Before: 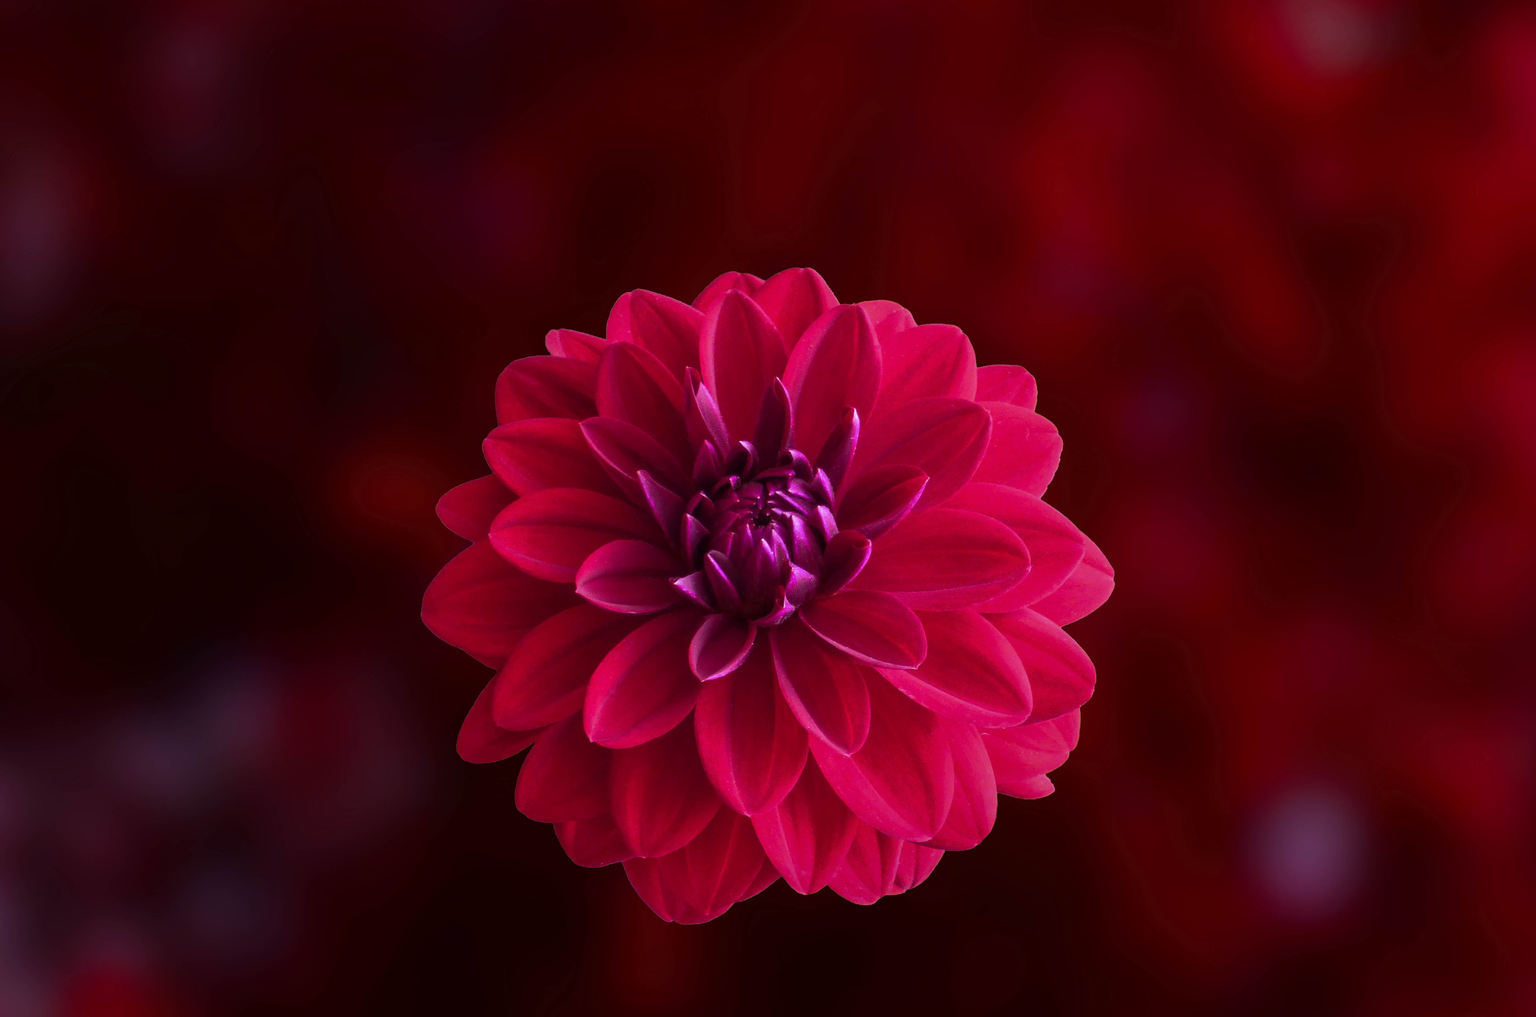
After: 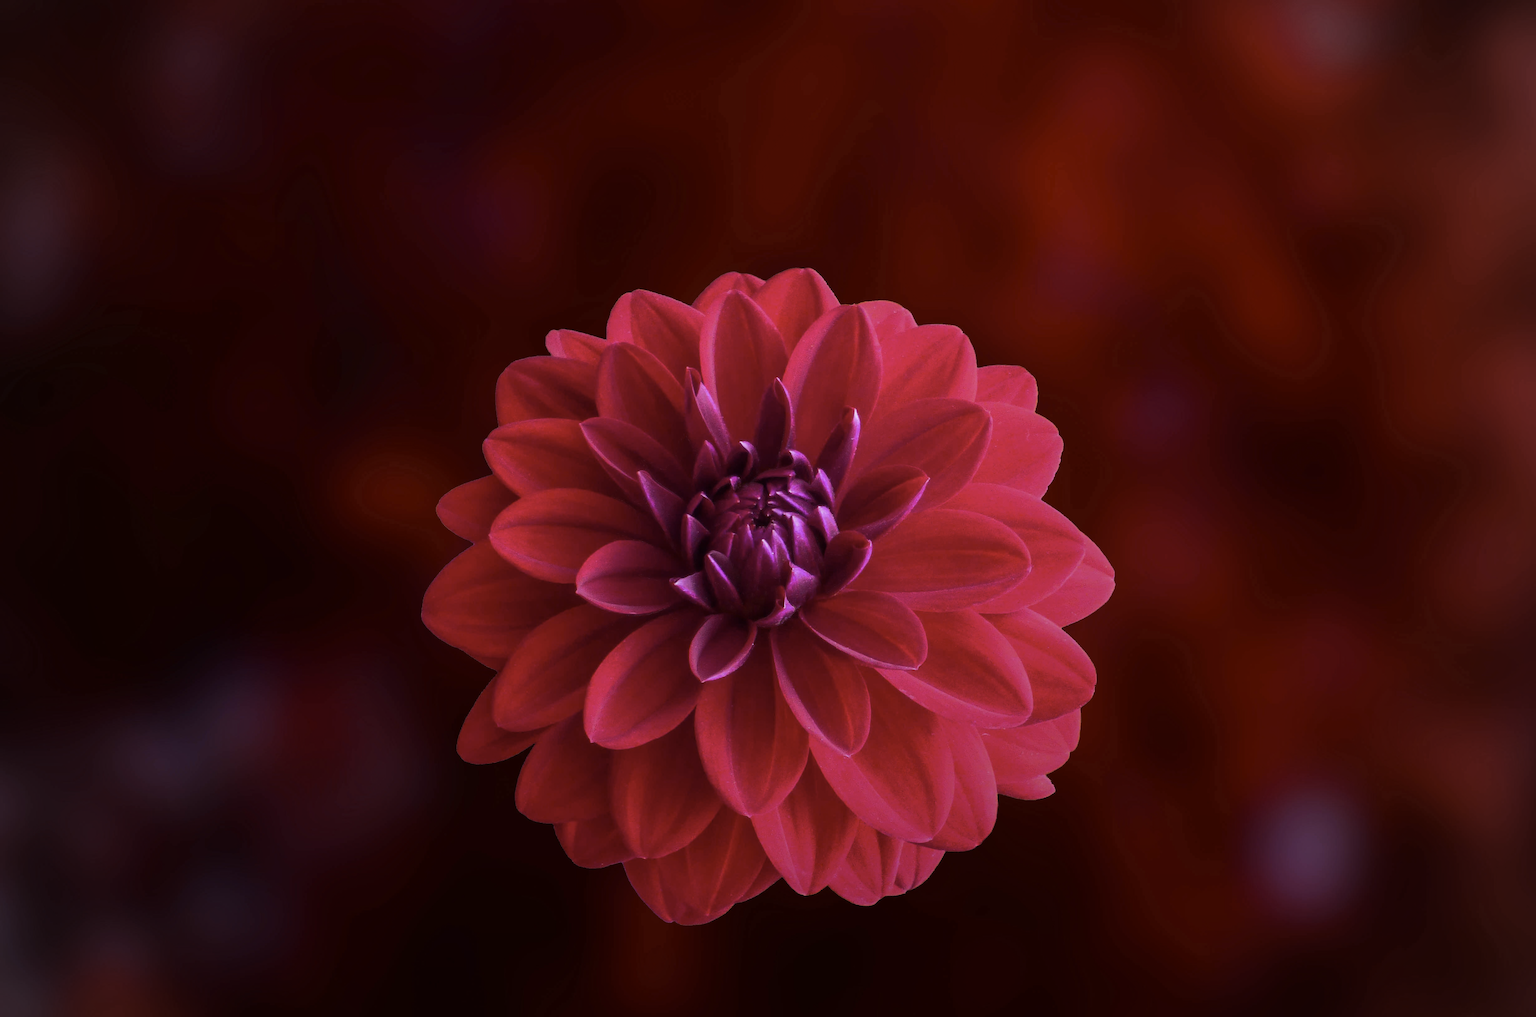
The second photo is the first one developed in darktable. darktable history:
vignetting: fall-off radius 45%, brightness -0.33
color contrast: green-magenta contrast 0.81
graduated density: rotation -180°, offset 24.95
